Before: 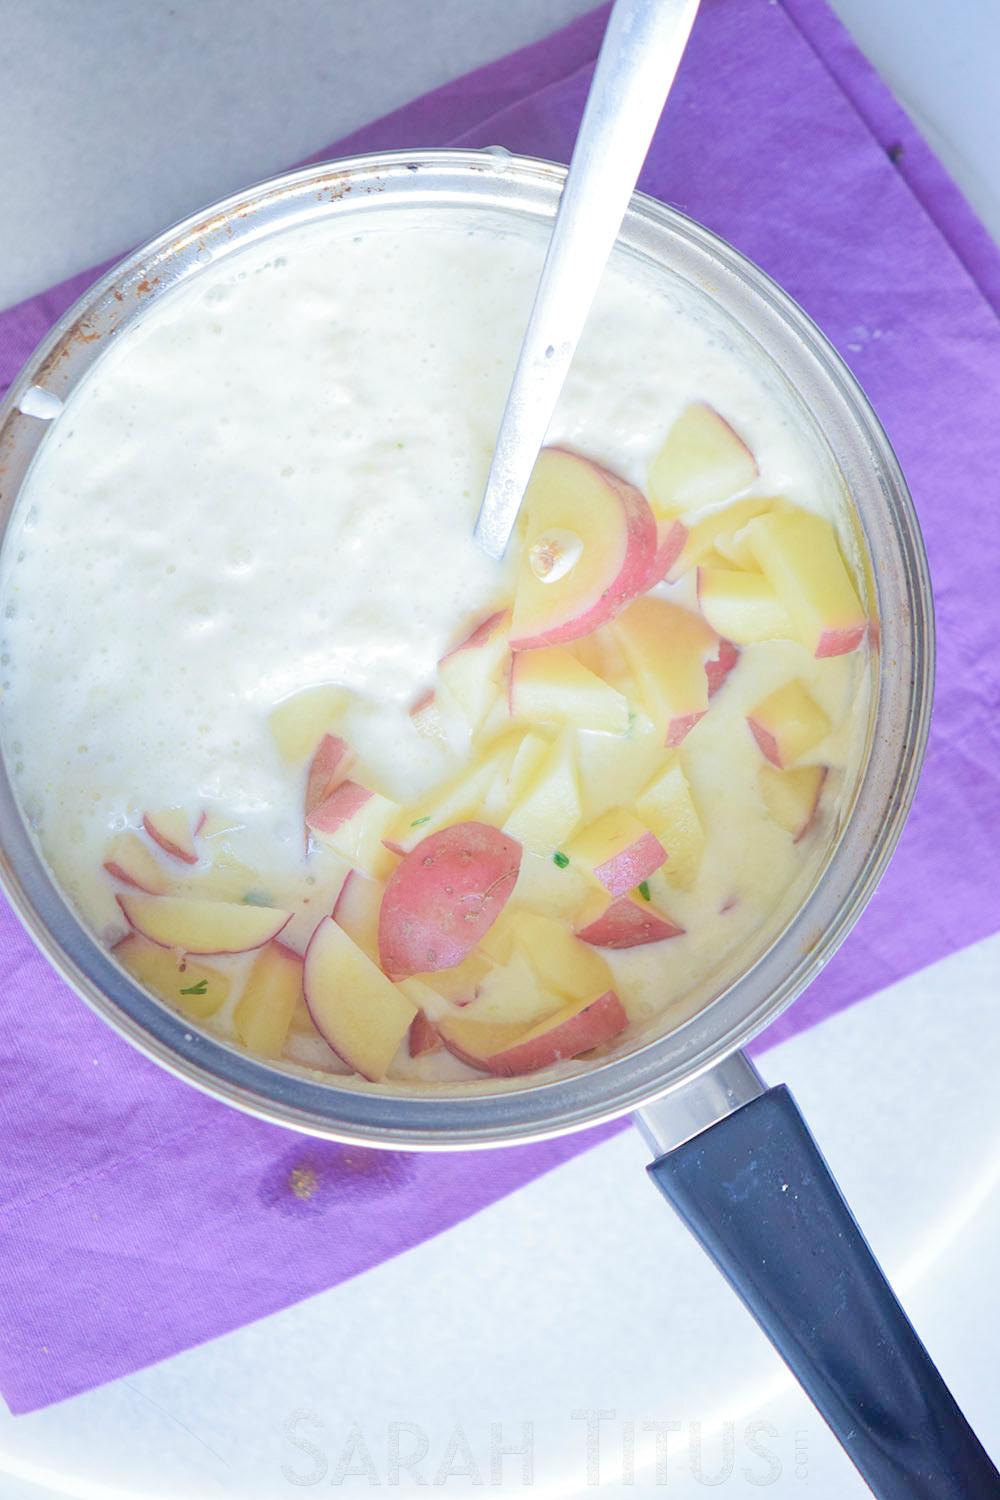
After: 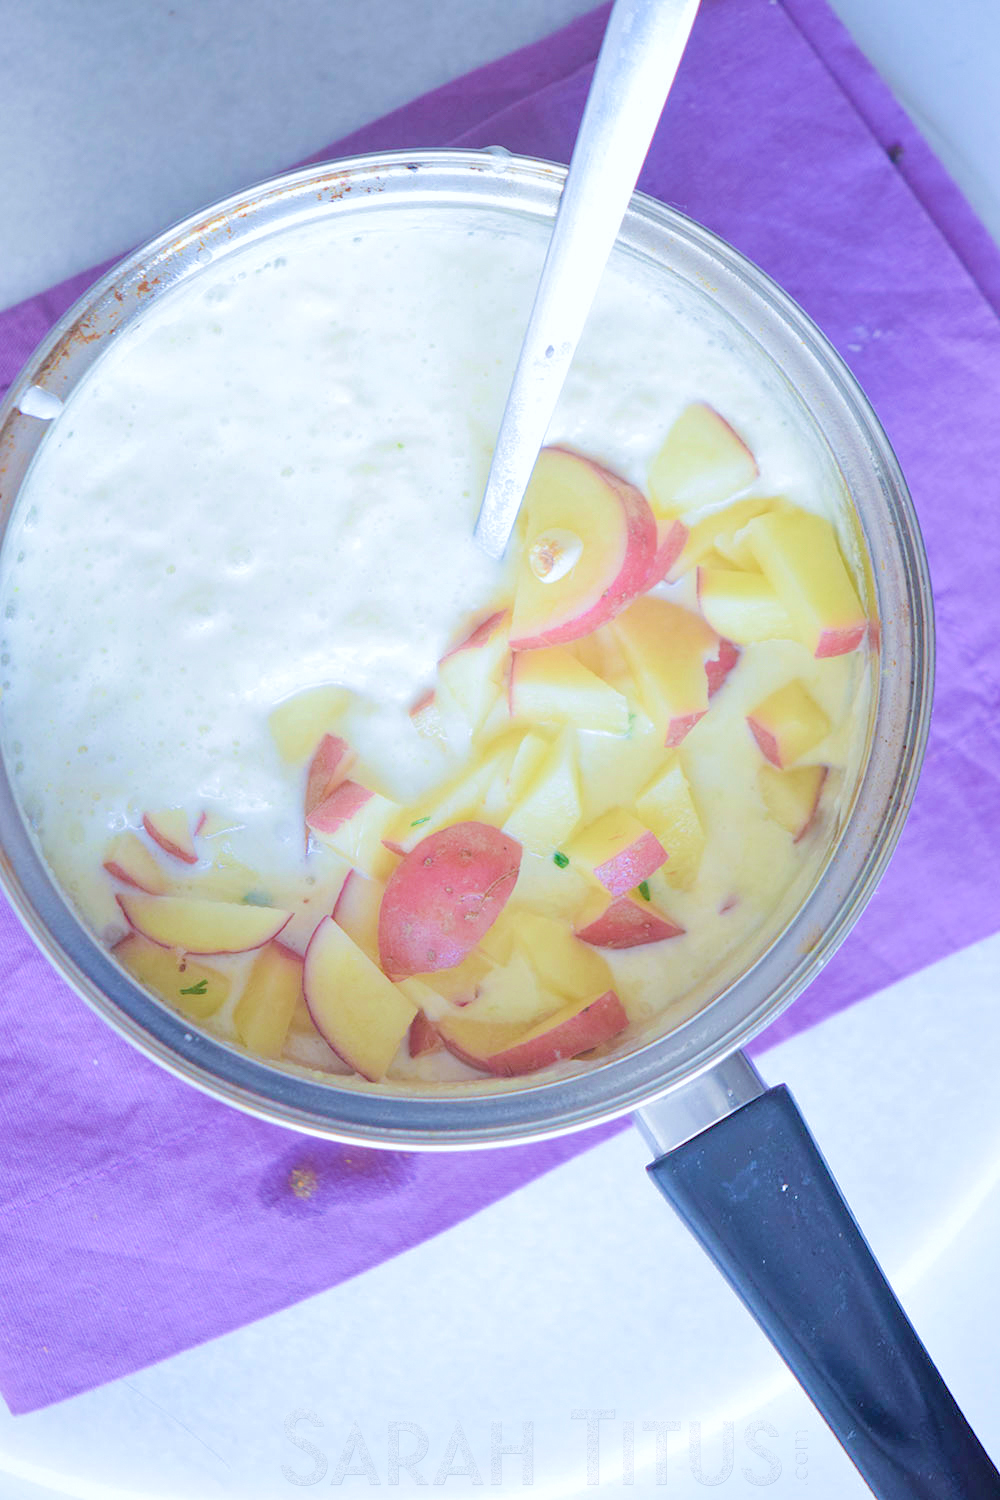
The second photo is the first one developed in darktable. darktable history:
white balance: red 0.974, blue 1.044
velvia: on, module defaults
